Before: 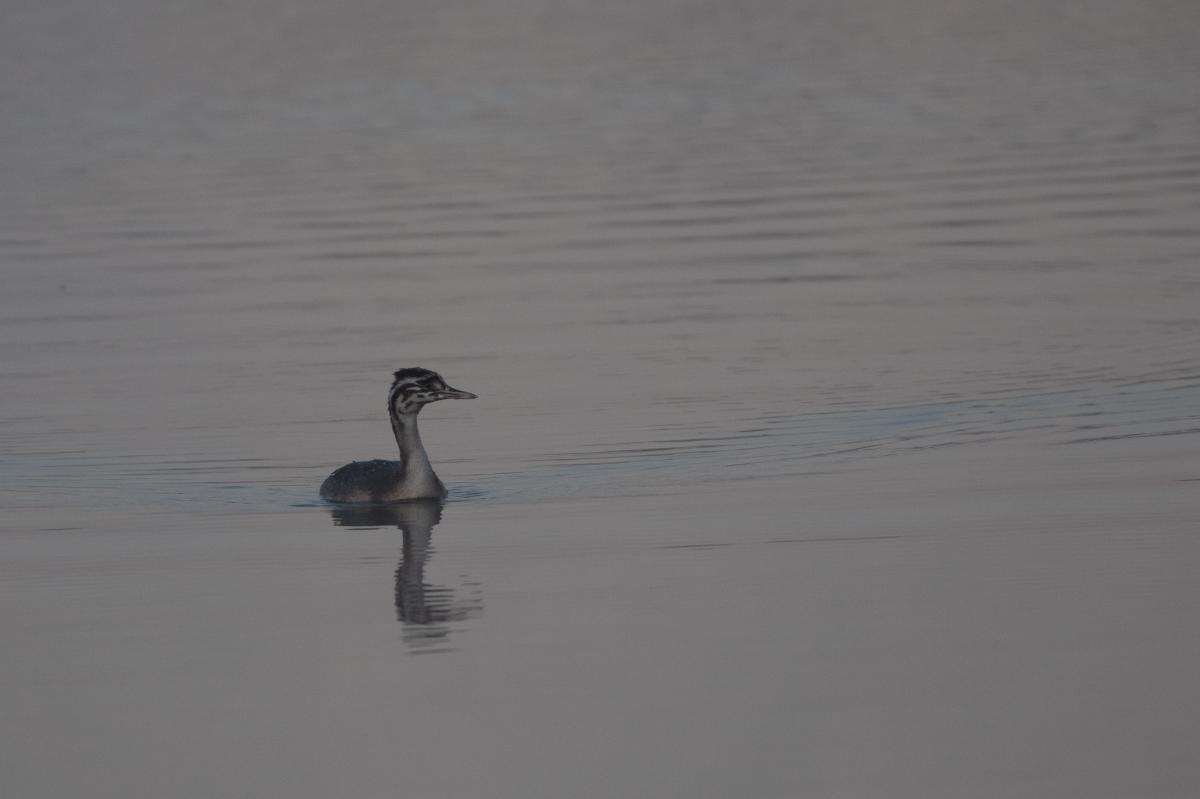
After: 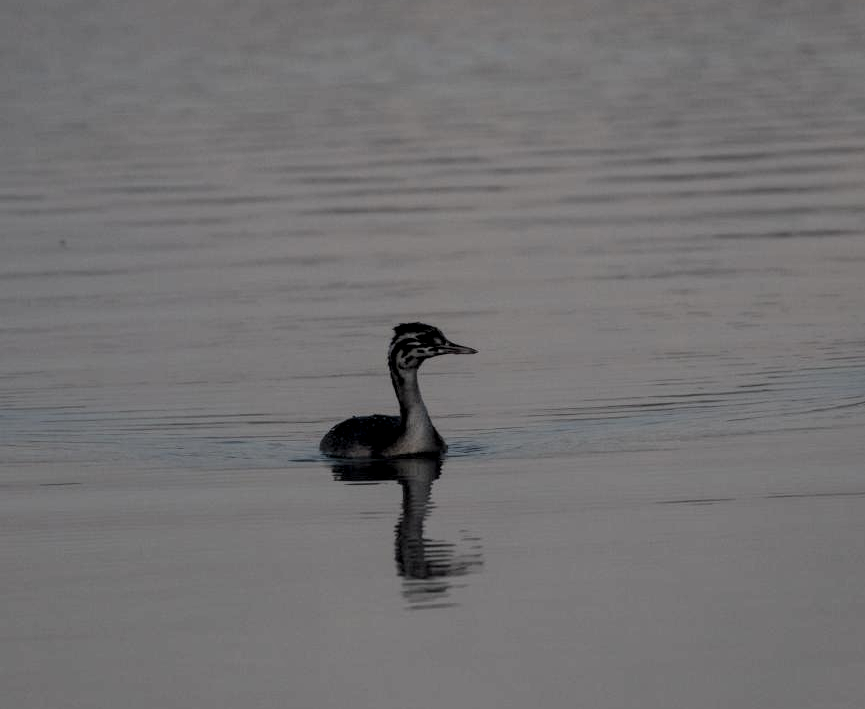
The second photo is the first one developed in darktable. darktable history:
crop: top 5.741%, right 27.859%, bottom 5.49%
local contrast: detail 130%
filmic rgb: black relative exposure -5.08 EV, white relative exposure 3.97 EV, threshold 5.95 EV, hardness 2.89, contrast 1.298, highlights saturation mix -31.01%, enable highlight reconstruction true
